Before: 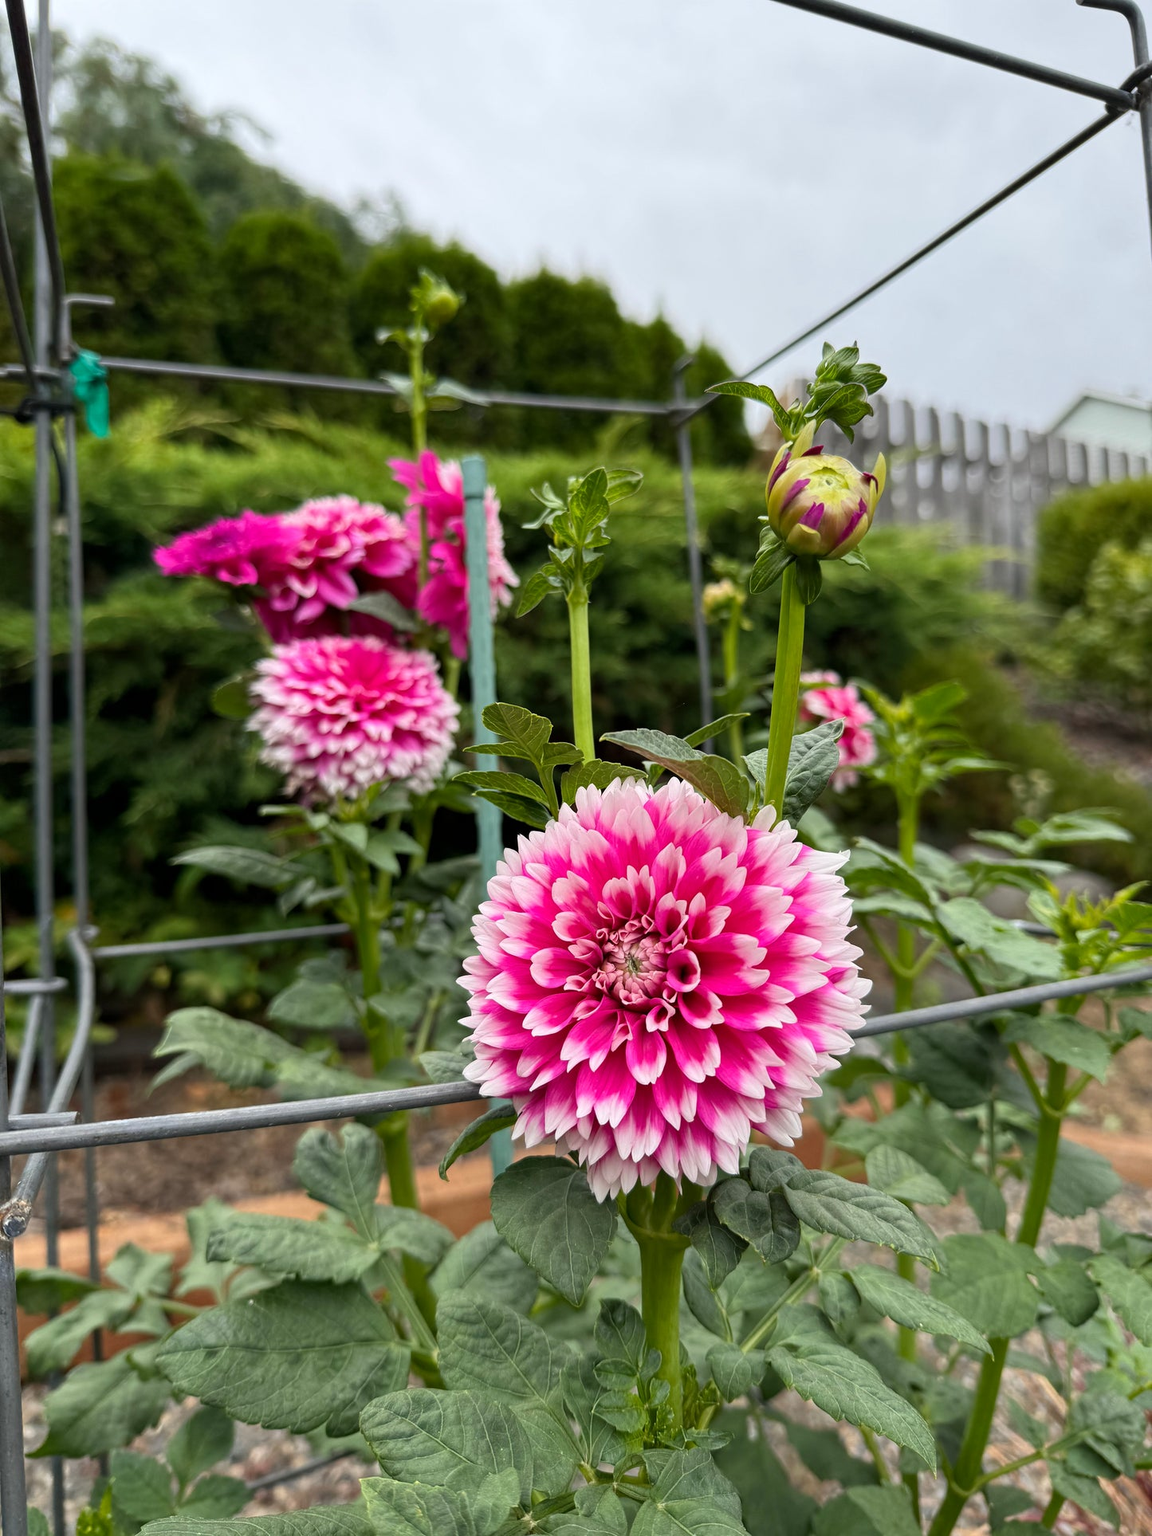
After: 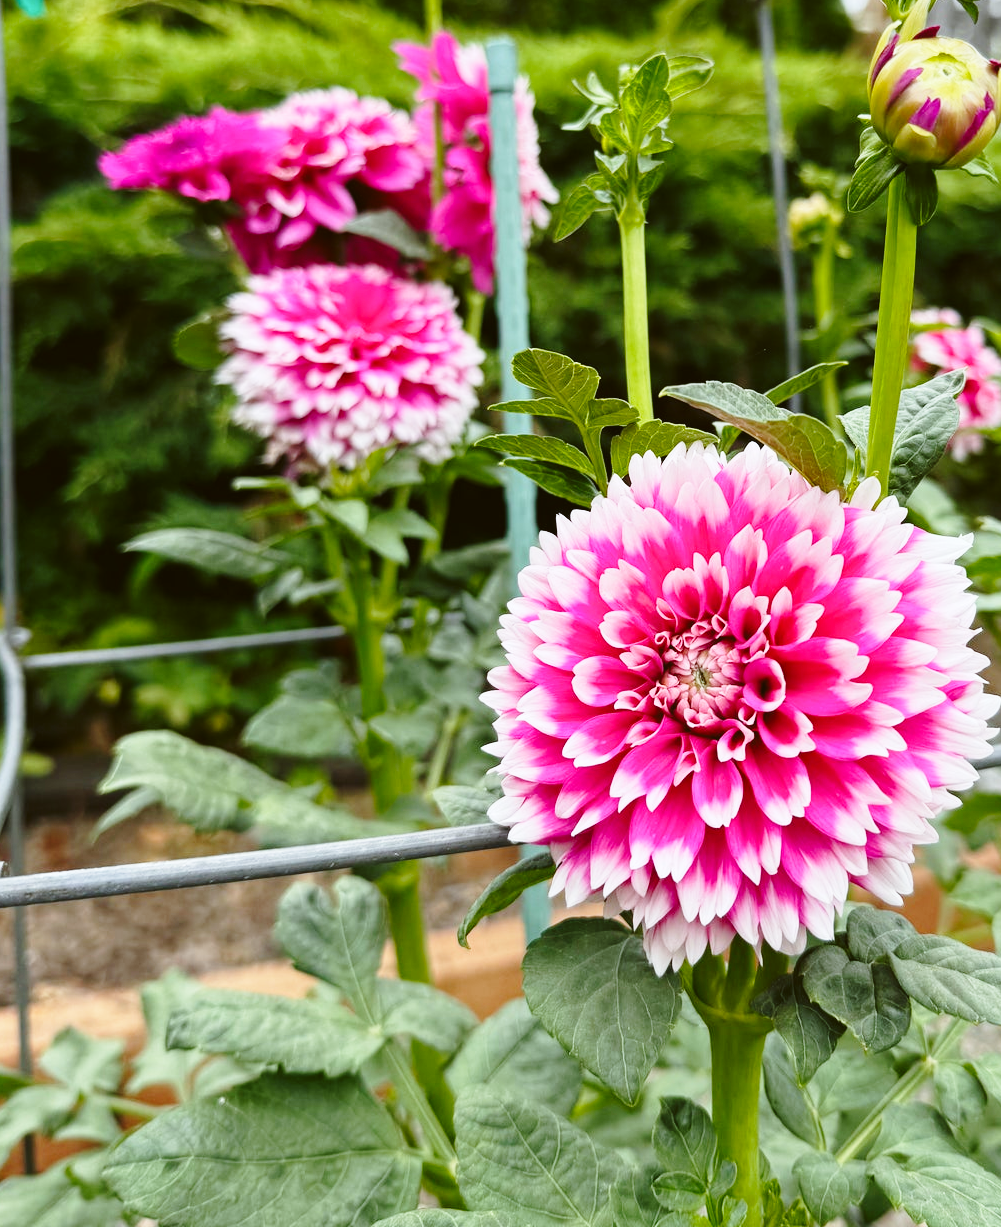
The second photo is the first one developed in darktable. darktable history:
crop: left 6.488%, top 27.668%, right 24.183%, bottom 8.656%
white balance: red 0.98, blue 1.034
base curve: curves: ch0 [(0, 0) (0.028, 0.03) (0.121, 0.232) (0.46, 0.748) (0.859, 0.968) (1, 1)], preserve colors none
color balance: lift [1.004, 1.002, 1.002, 0.998], gamma [1, 1.007, 1.002, 0.993], gain [1, 0.977, 1.013, 1.023], contrast -3.64%
